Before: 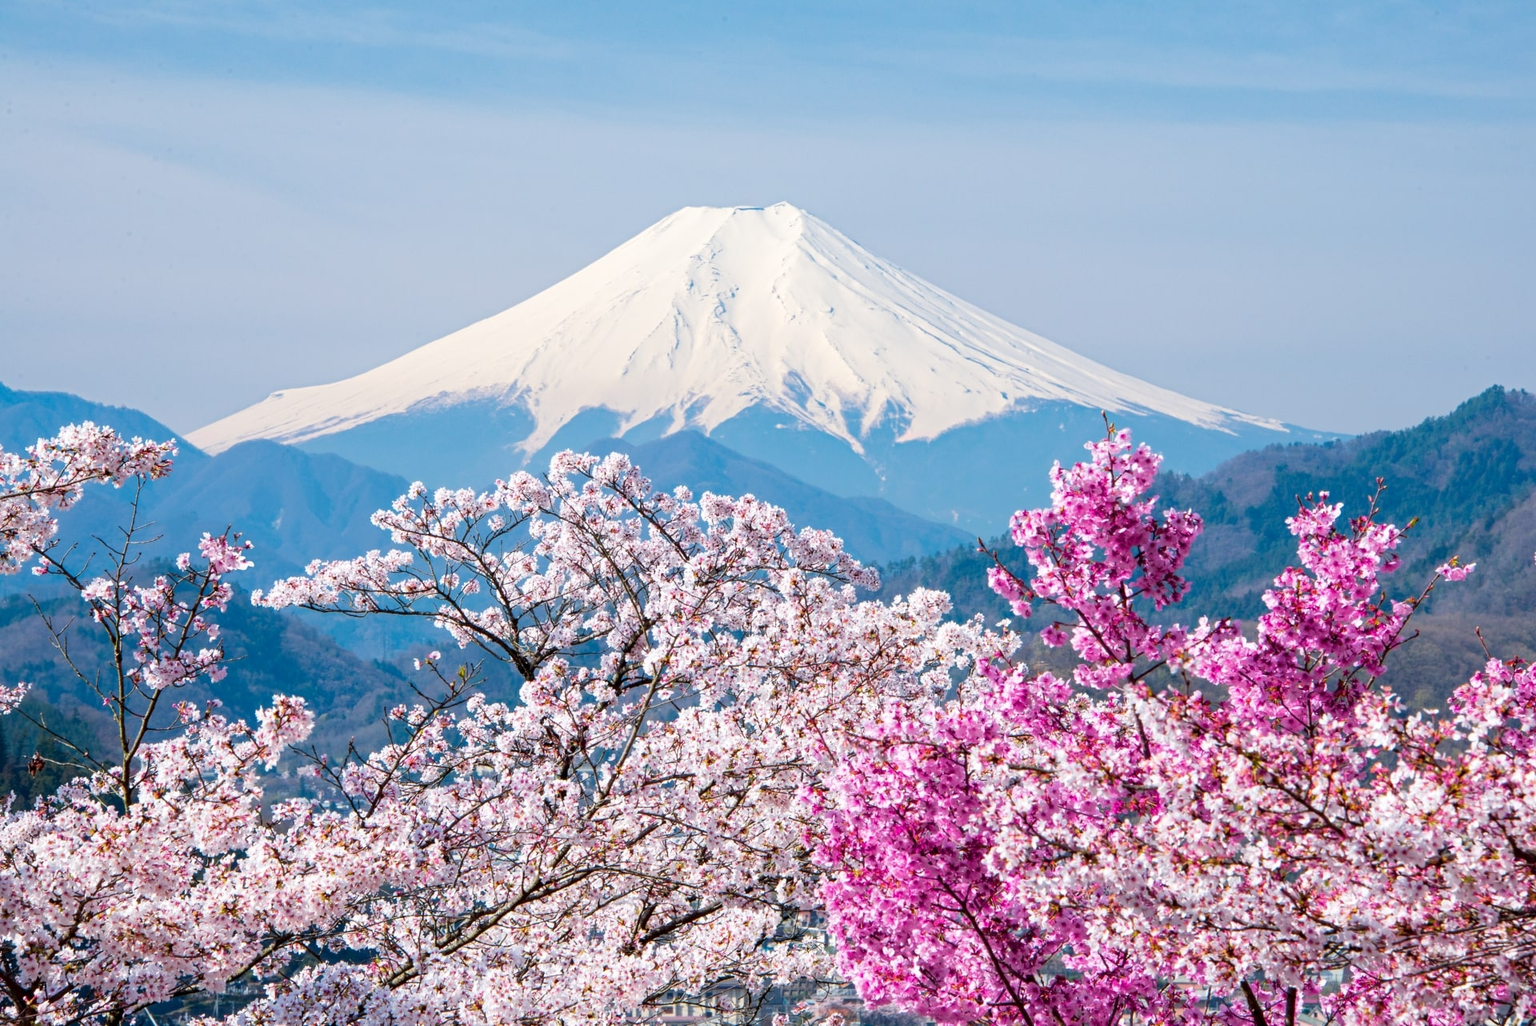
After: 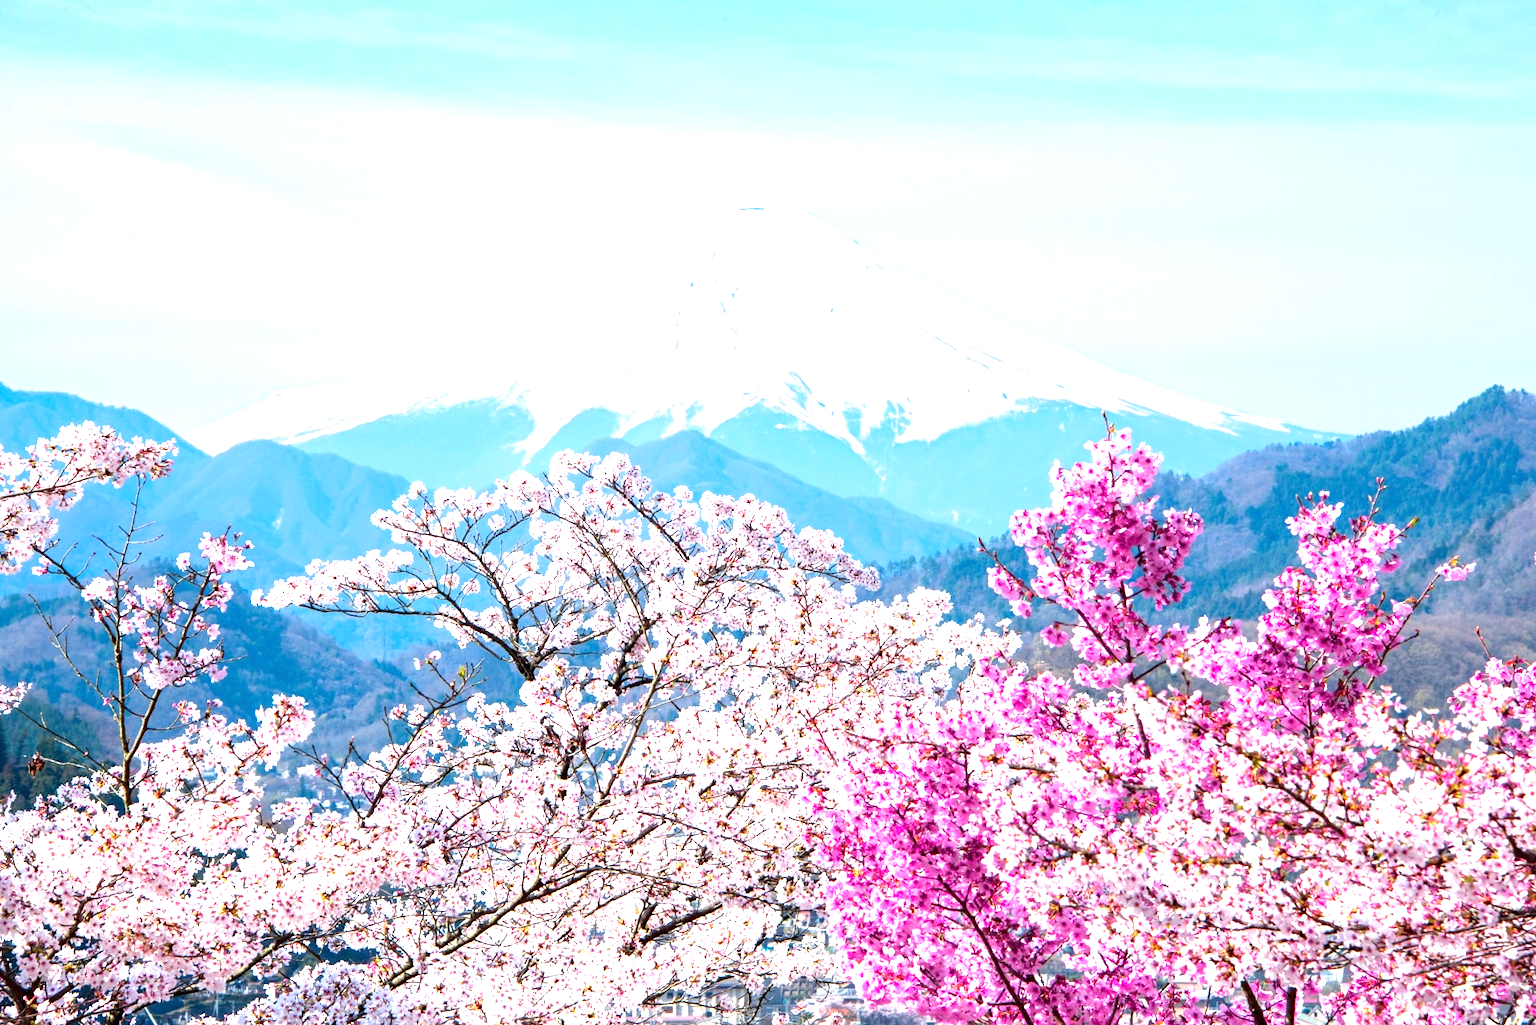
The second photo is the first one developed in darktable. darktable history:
exposure: black level correction 0, exposure 1.169 EV, compensate exposure bias true, compensate highlight preservation false
